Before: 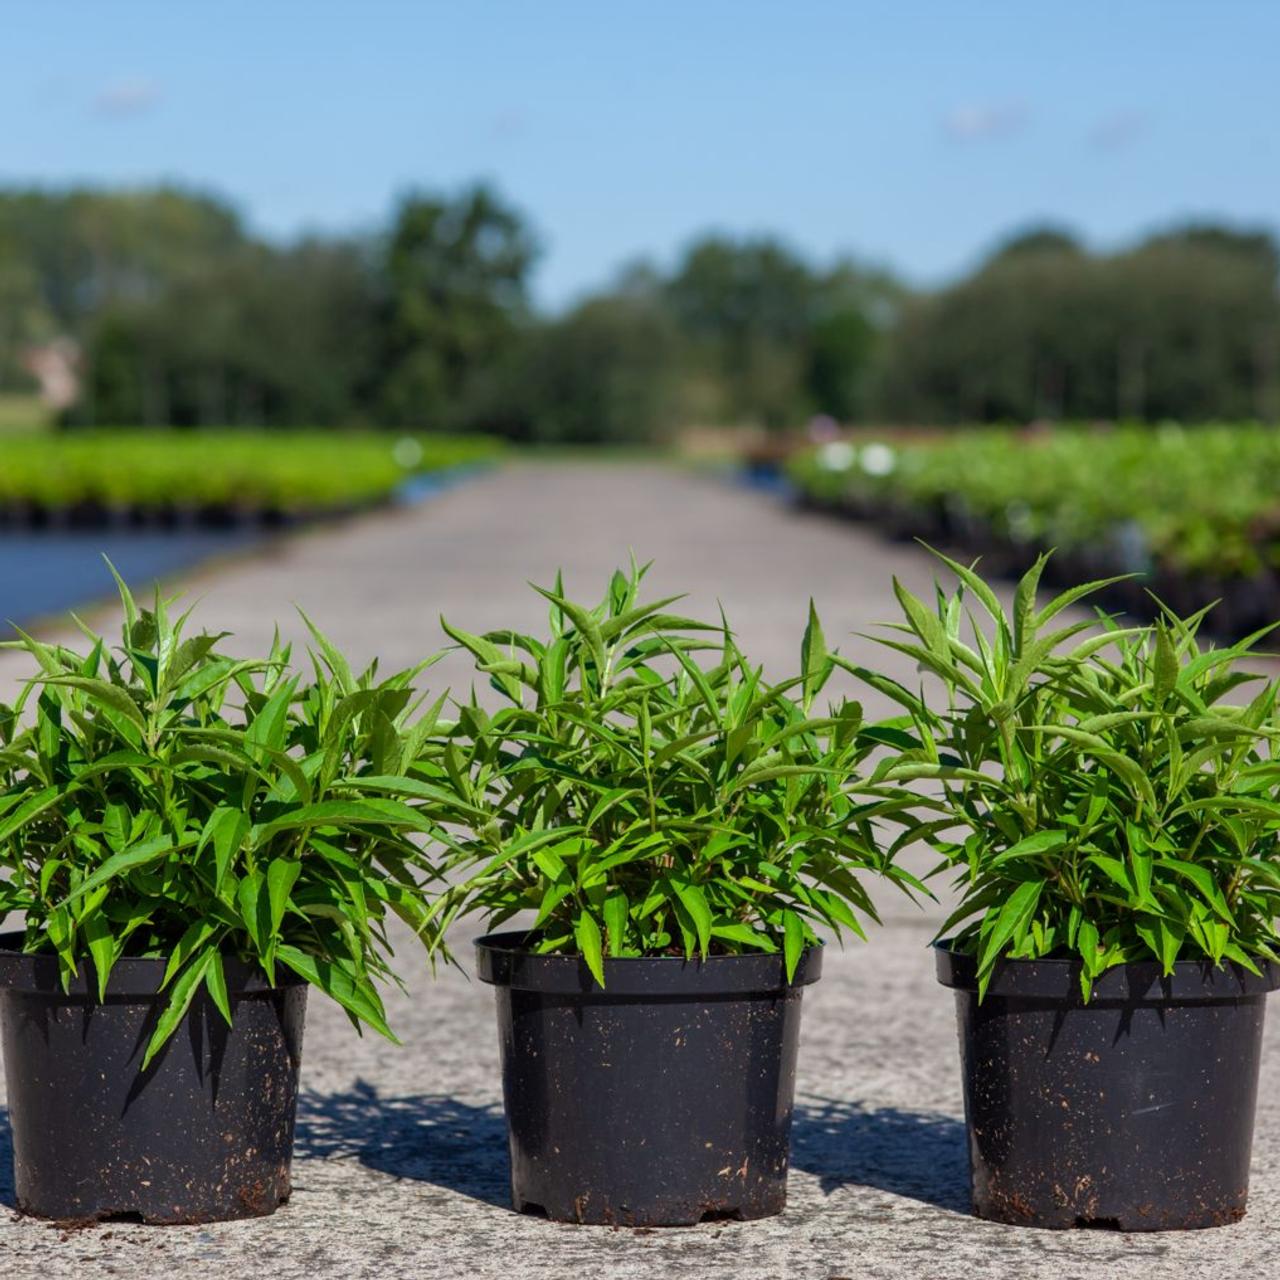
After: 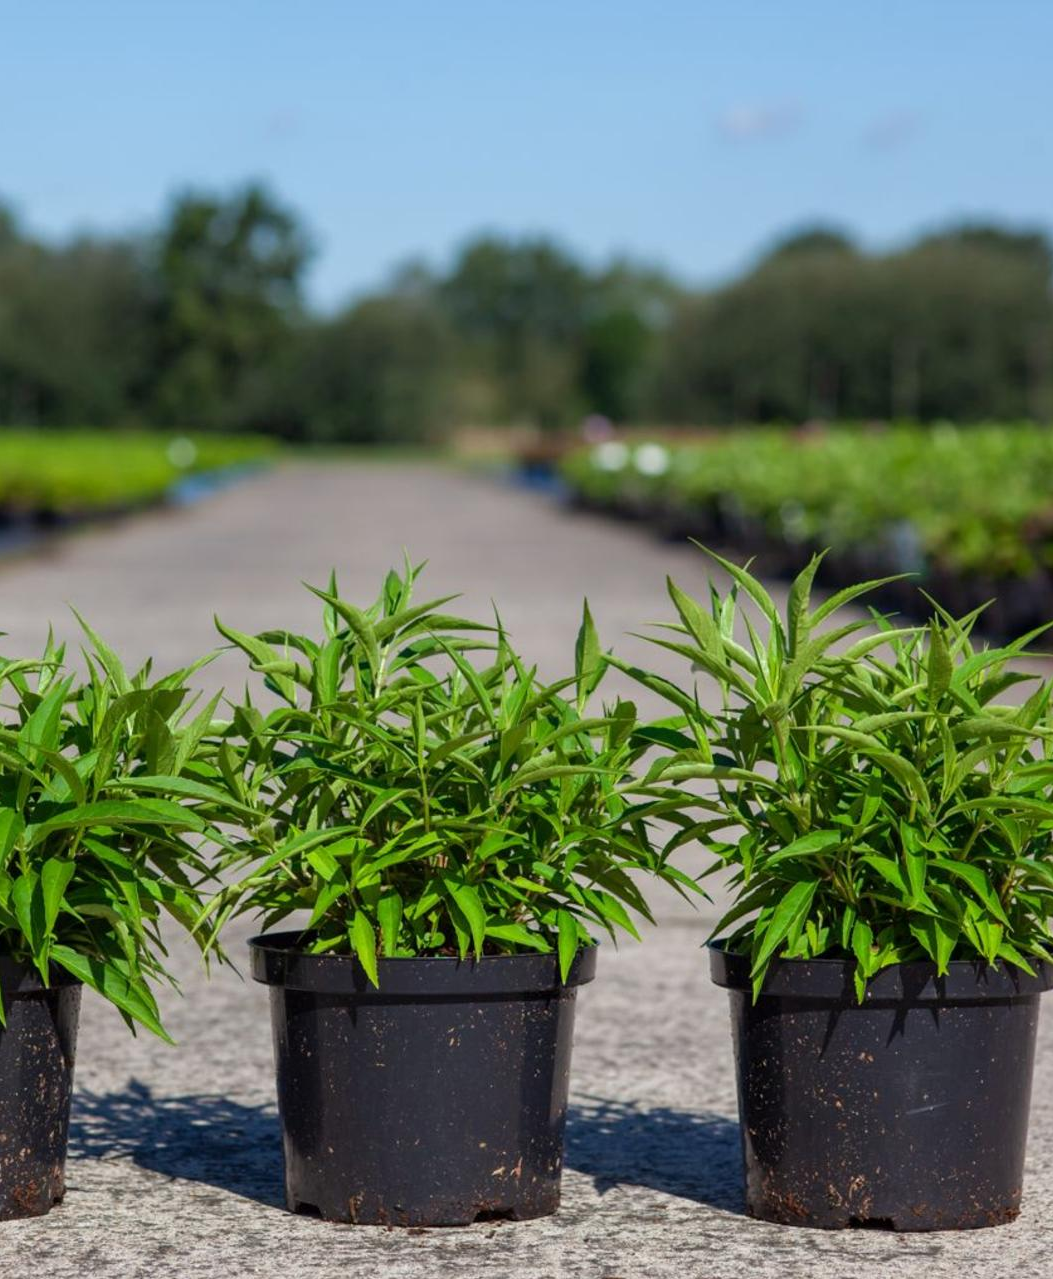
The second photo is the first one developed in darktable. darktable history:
crop: left 17.66%, bottom 0.034%
